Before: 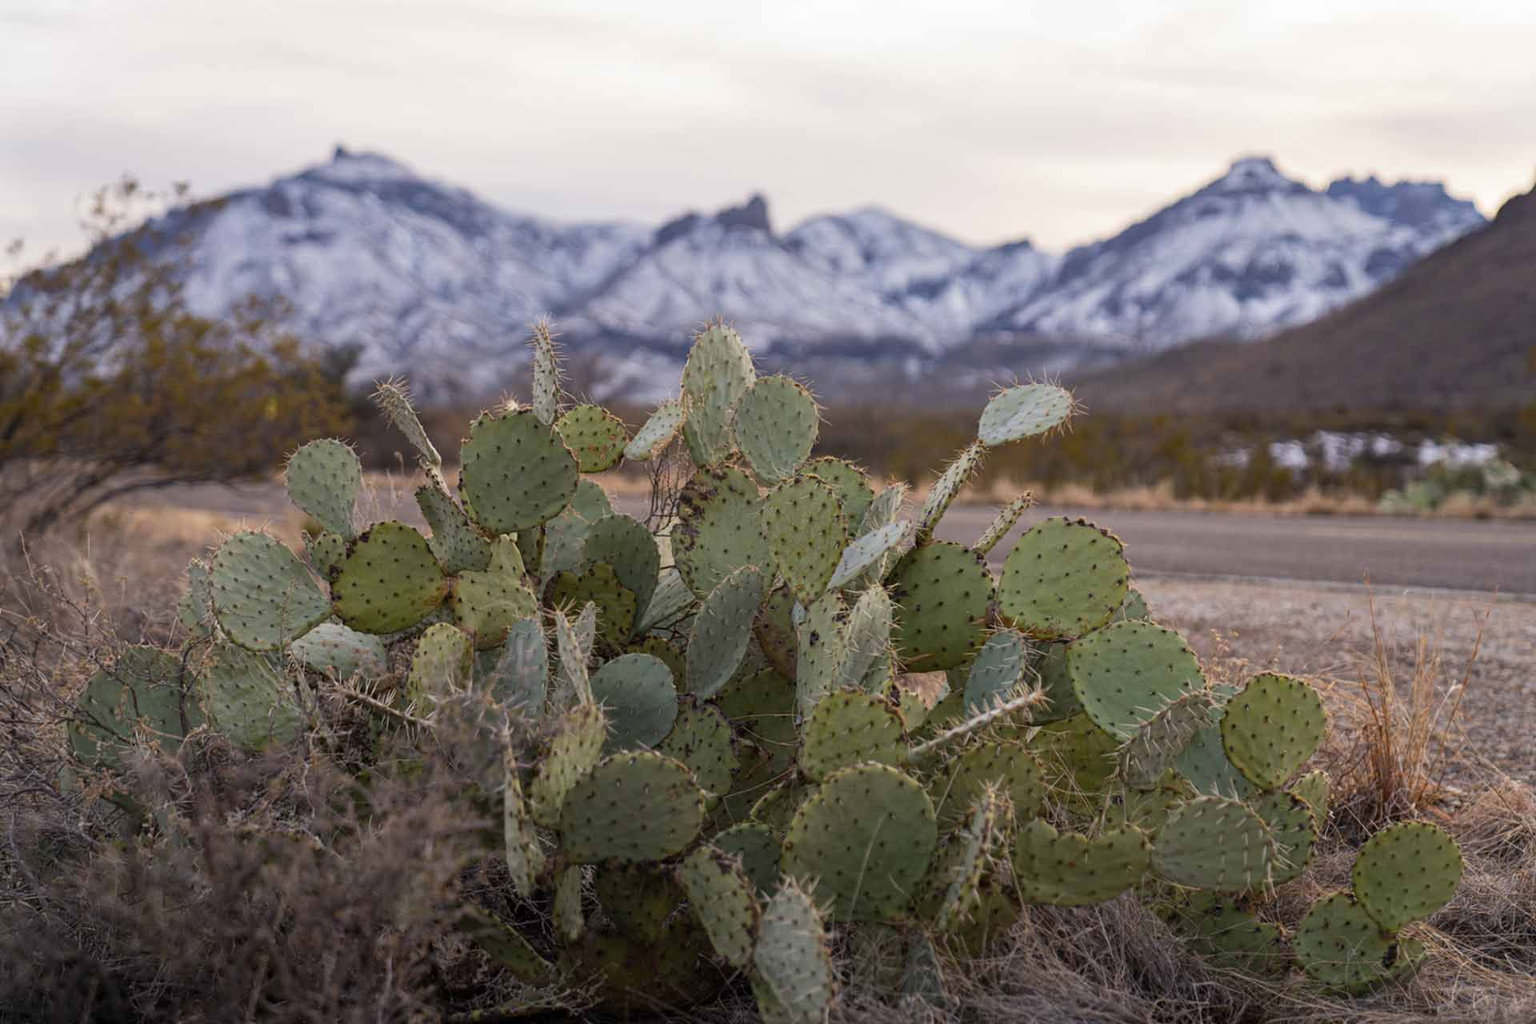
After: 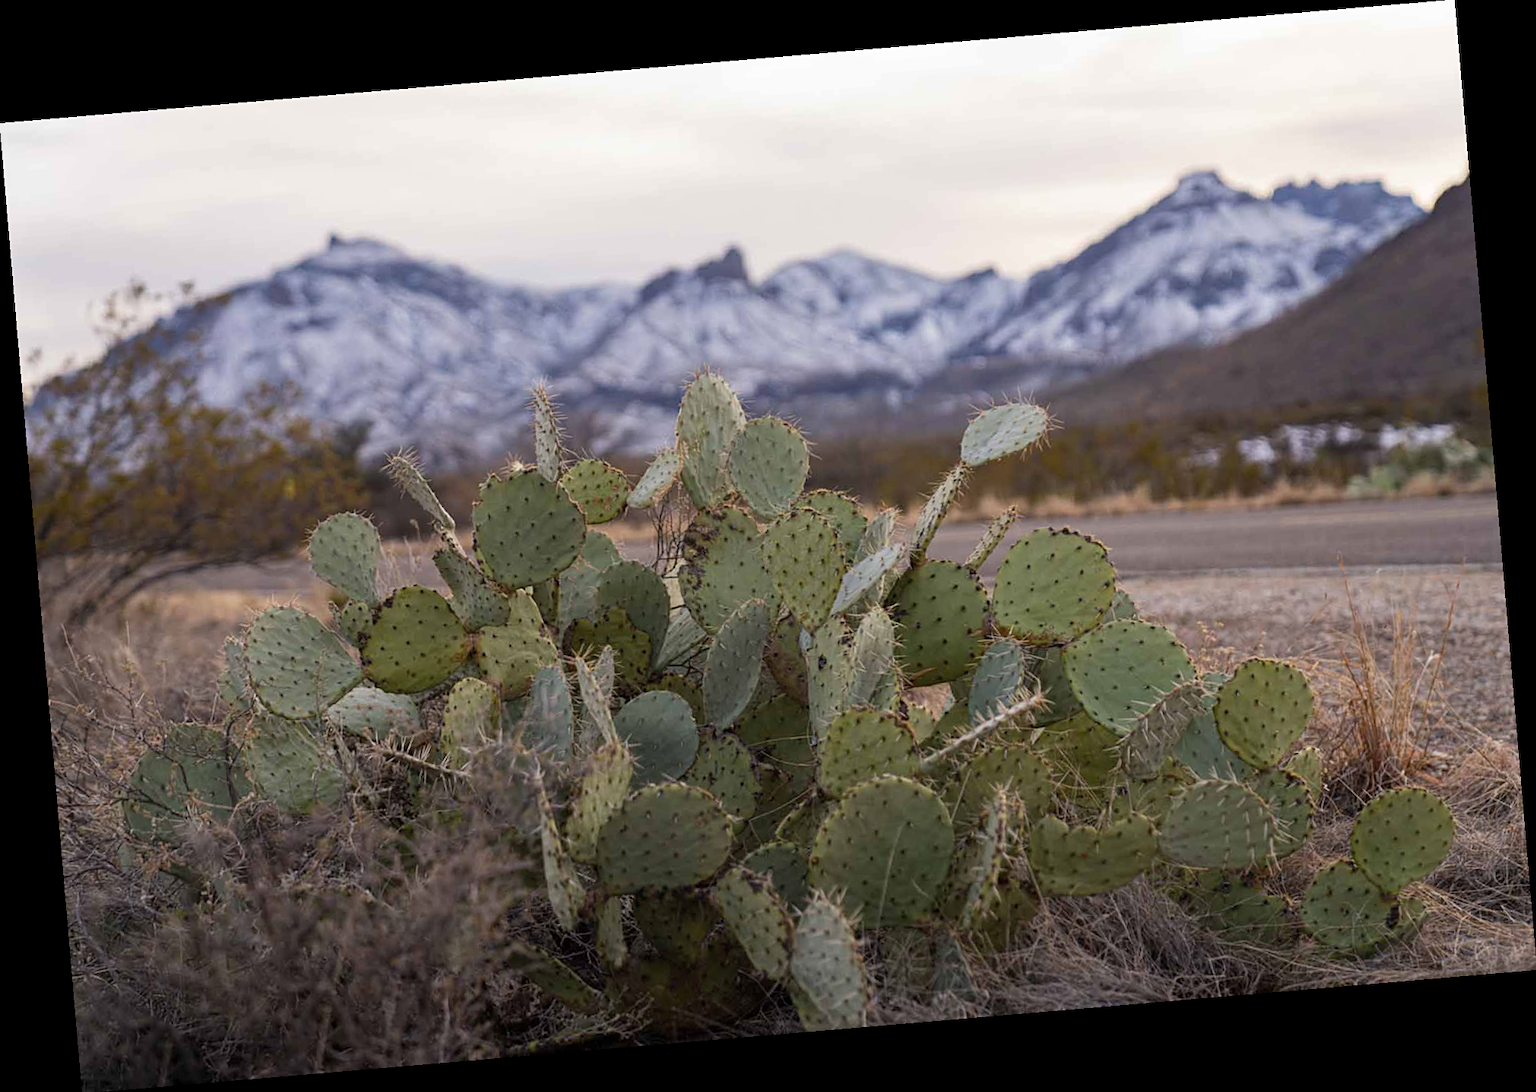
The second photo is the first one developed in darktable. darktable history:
sharpen: amount 0.2
rotate and perspective: rotation -4.86°, automatic cropping off
